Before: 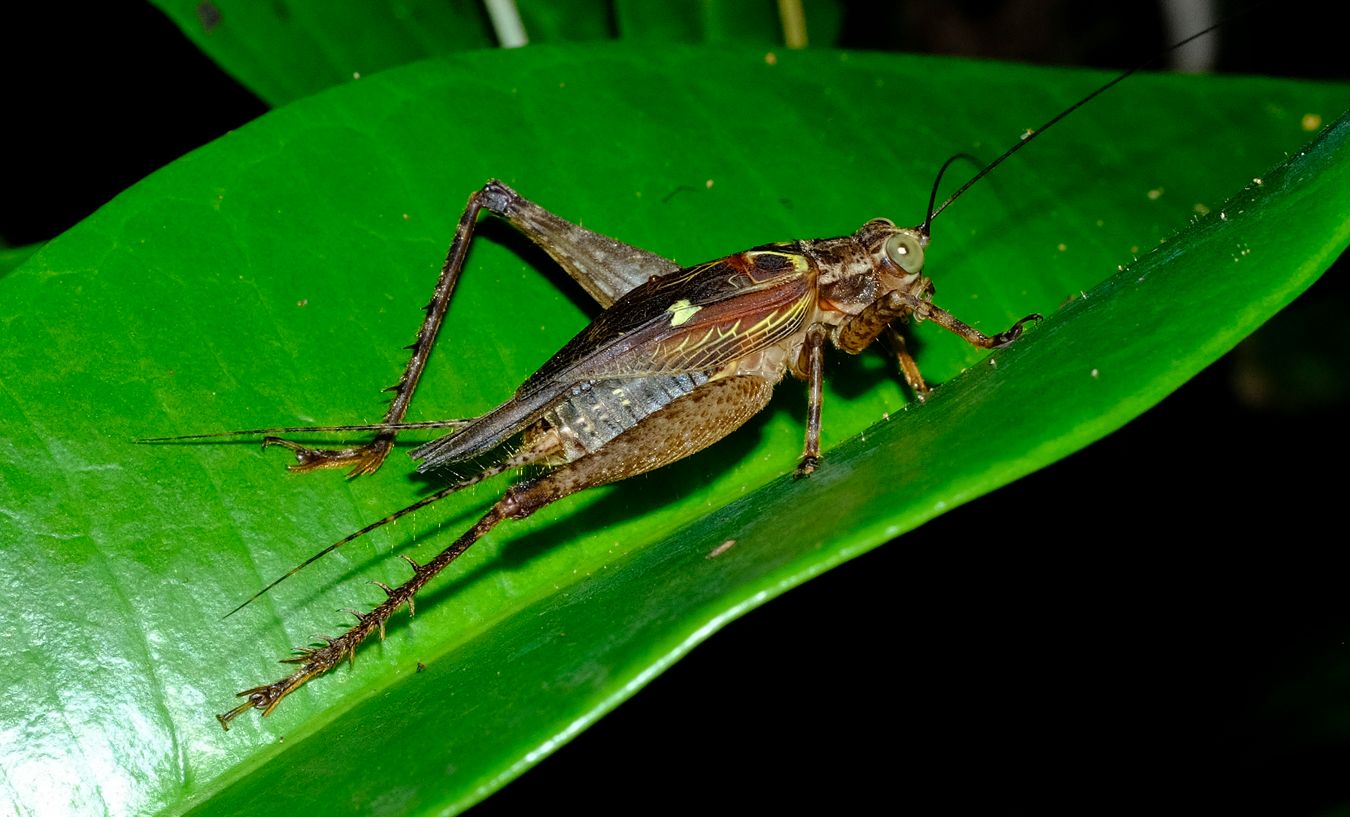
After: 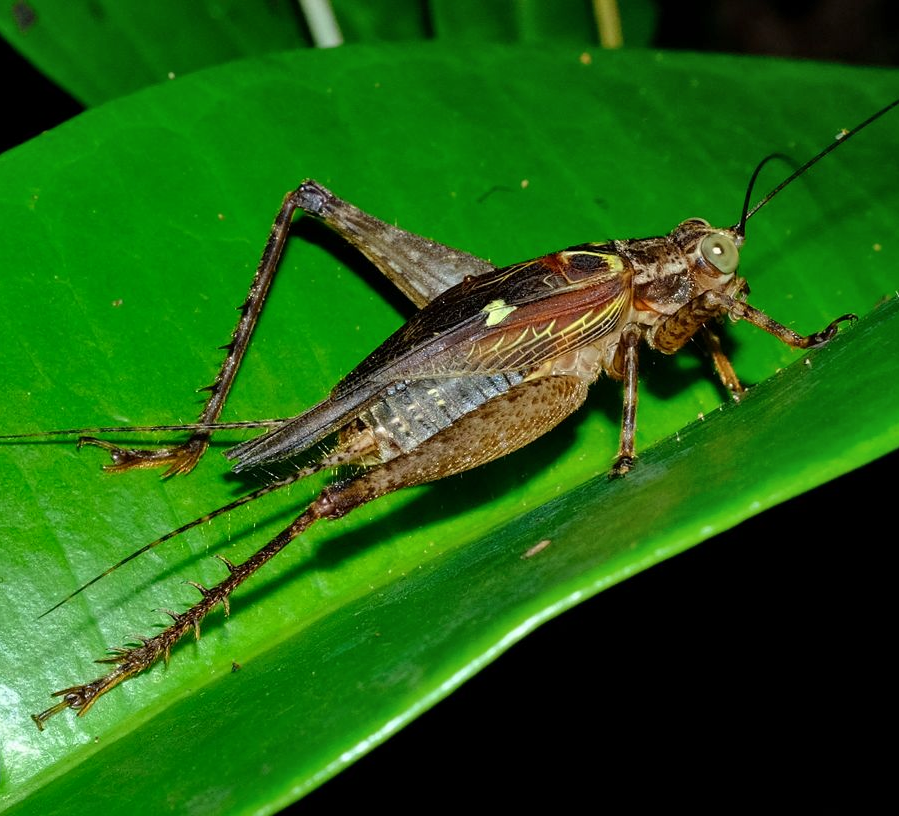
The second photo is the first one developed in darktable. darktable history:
shadows and highlights: shadows 33.76, highlights -45.82, compress 49.87%, soften with gaussian
crop and rotate: left 13.772%, right 19.594%
